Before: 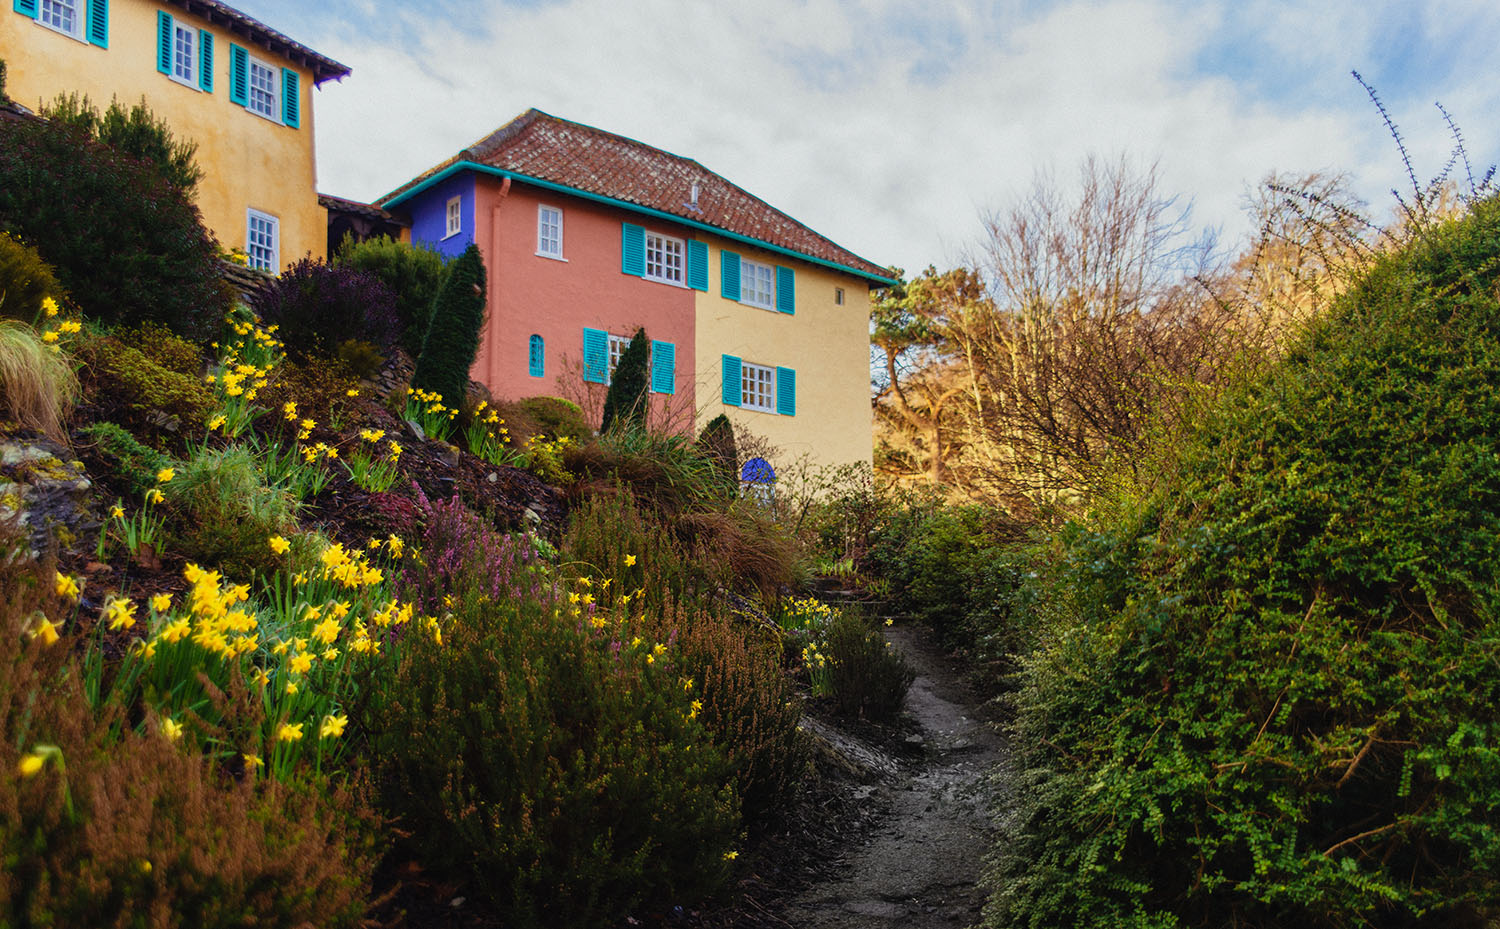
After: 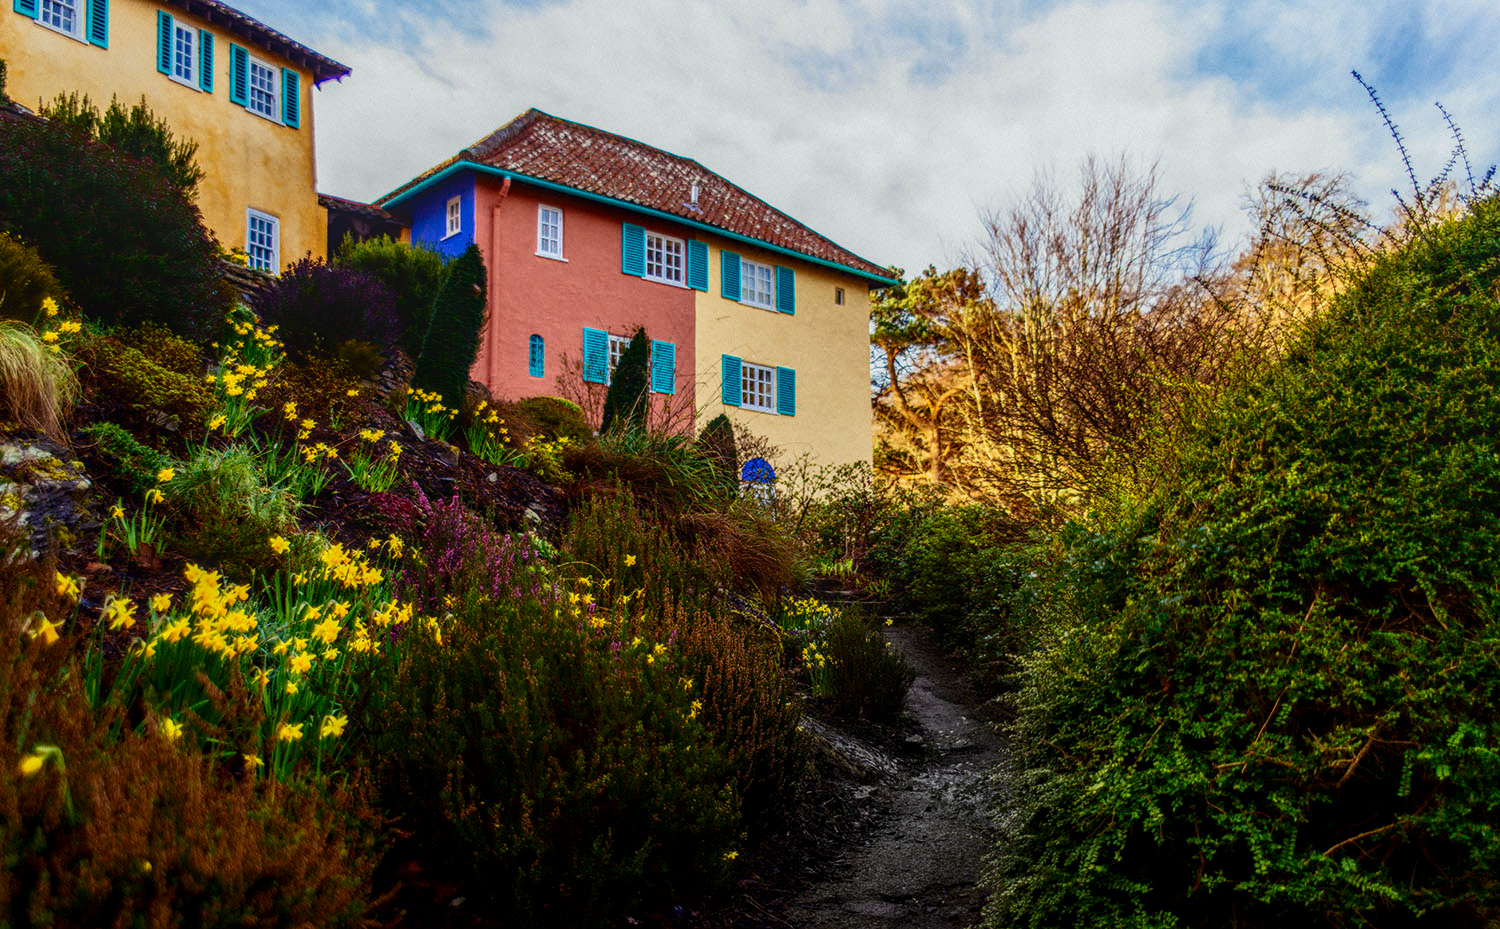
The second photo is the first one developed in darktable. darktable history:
contrast brightness saturation: contrast 0.19, brightness -0.11, saturation 0.21
local contrast: highlights 0%, shadows 0%, detail 133%
